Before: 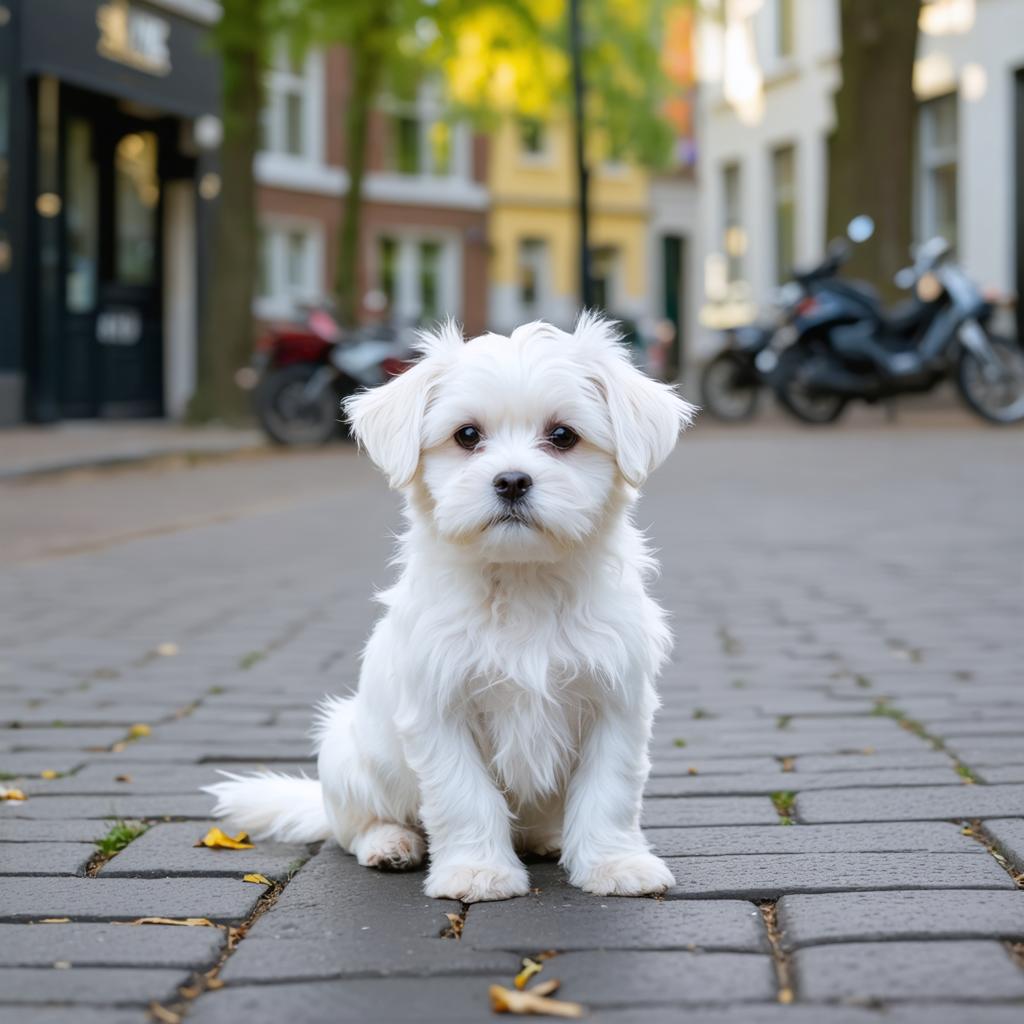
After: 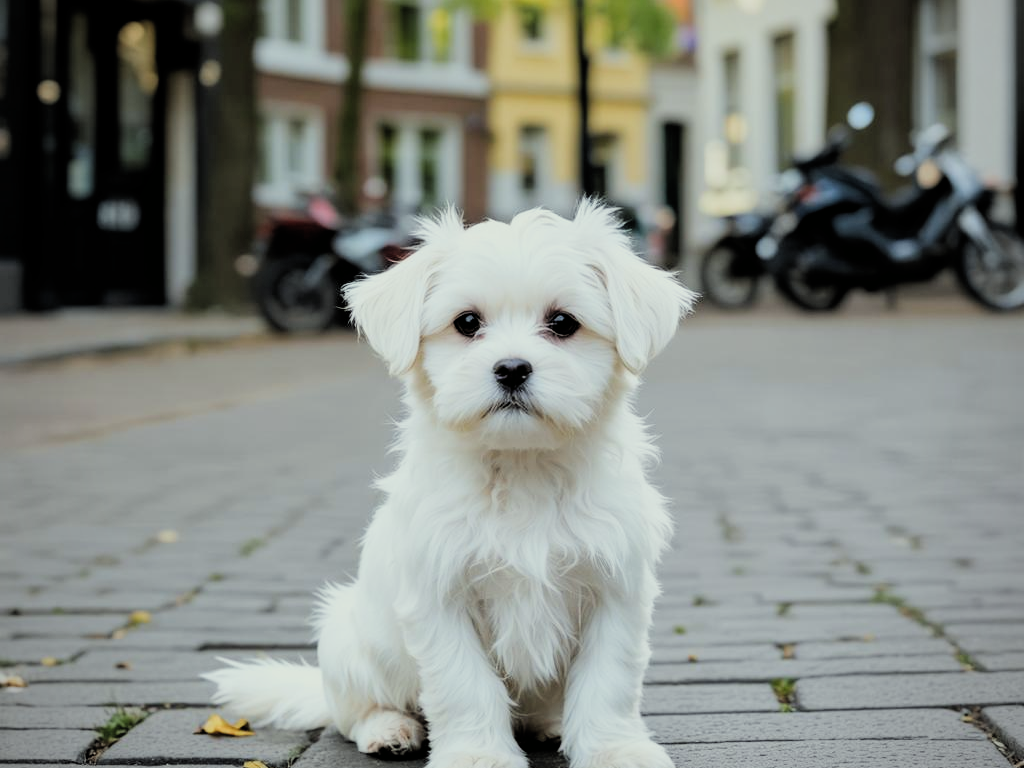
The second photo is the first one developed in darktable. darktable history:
vignetting: brightness -0.285, unbound false
color correction: highlights a* -4.68, highlights b* 5.04, saturation 0.97
filmic rgb: black relative exposure -5.03 EV, white relative exposure 4 EV, hardness 2.89, contrast 1.299, add noise in highlights 0.001, preserve chrominance luminance Y, color science v3 (2019), use custom middle-gray values true, contrast in highlights soft
crop: top 11.06%, bottom 13.9%
